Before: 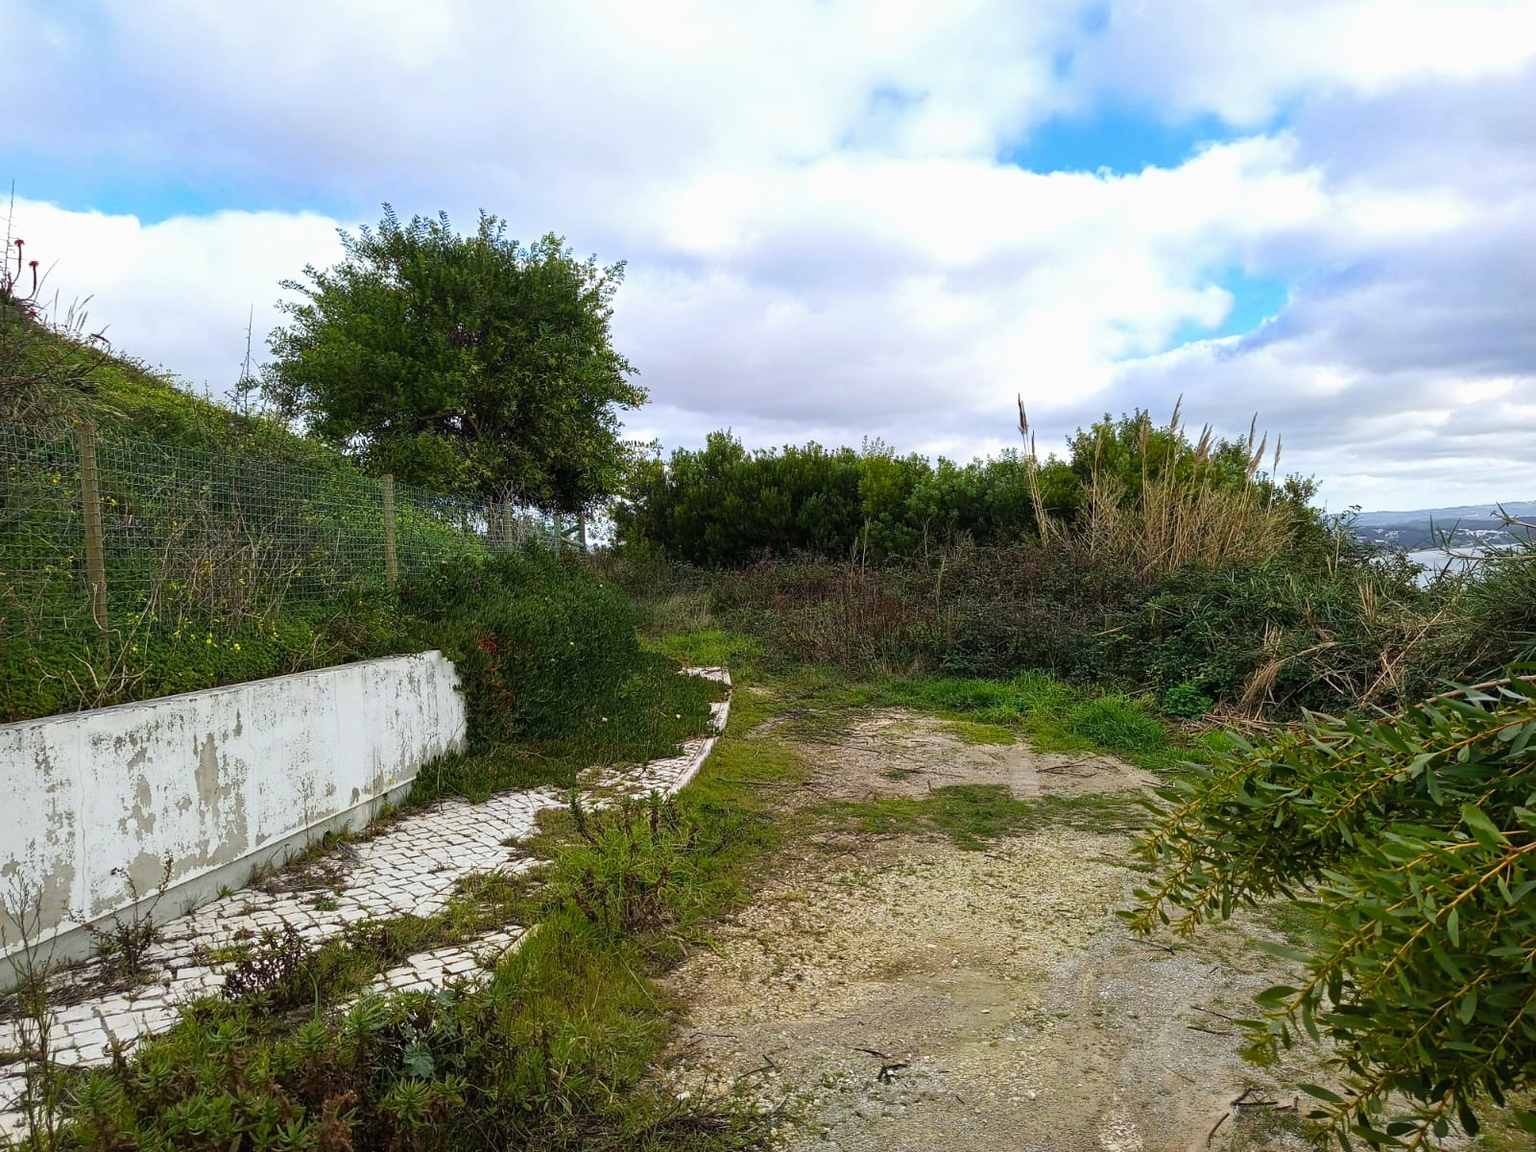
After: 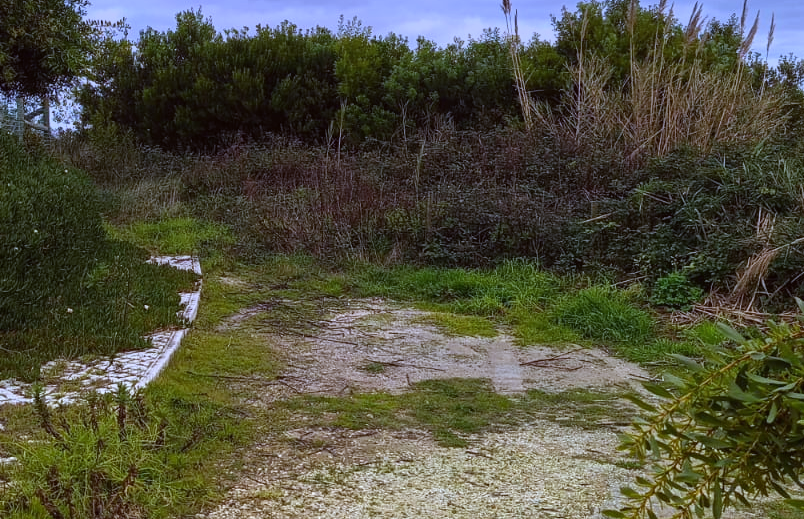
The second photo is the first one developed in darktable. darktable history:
graduated density: hue 238.83°, saturation 50%
white balance: red 0.948, green 1.02, blue 1.176
color balance: mode lift, gamma, gain (sRGB), lift [1, 1.049, 1, 1]
crop: left 35.03%, top 36.625%, right 14.663%, bottom 20.057%
